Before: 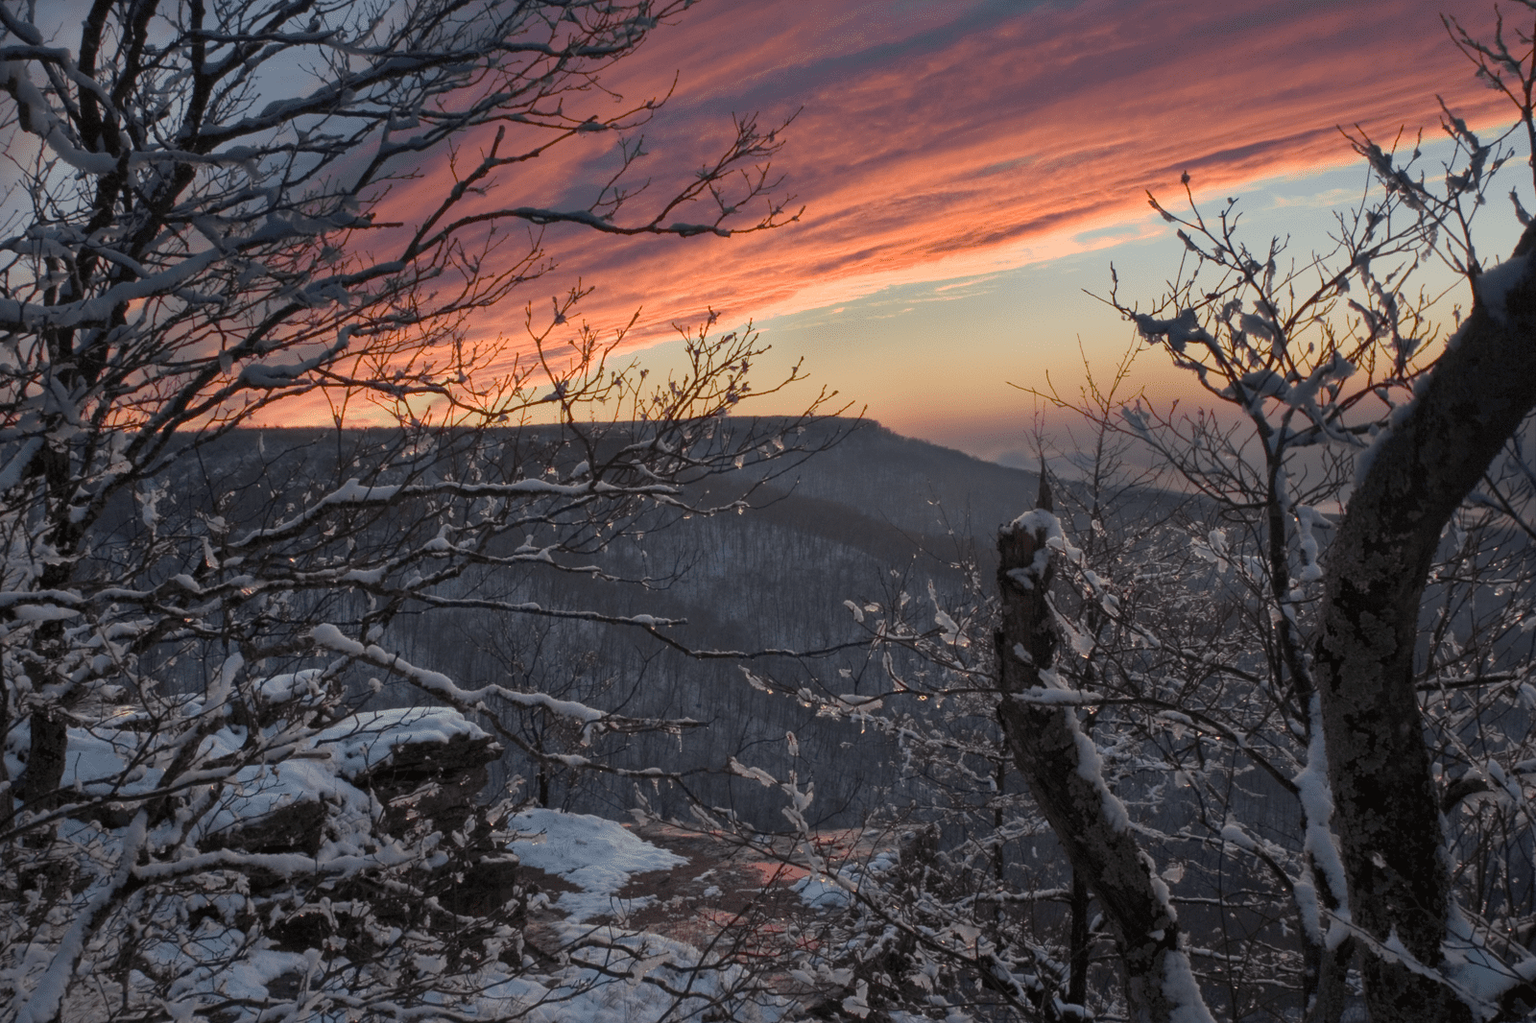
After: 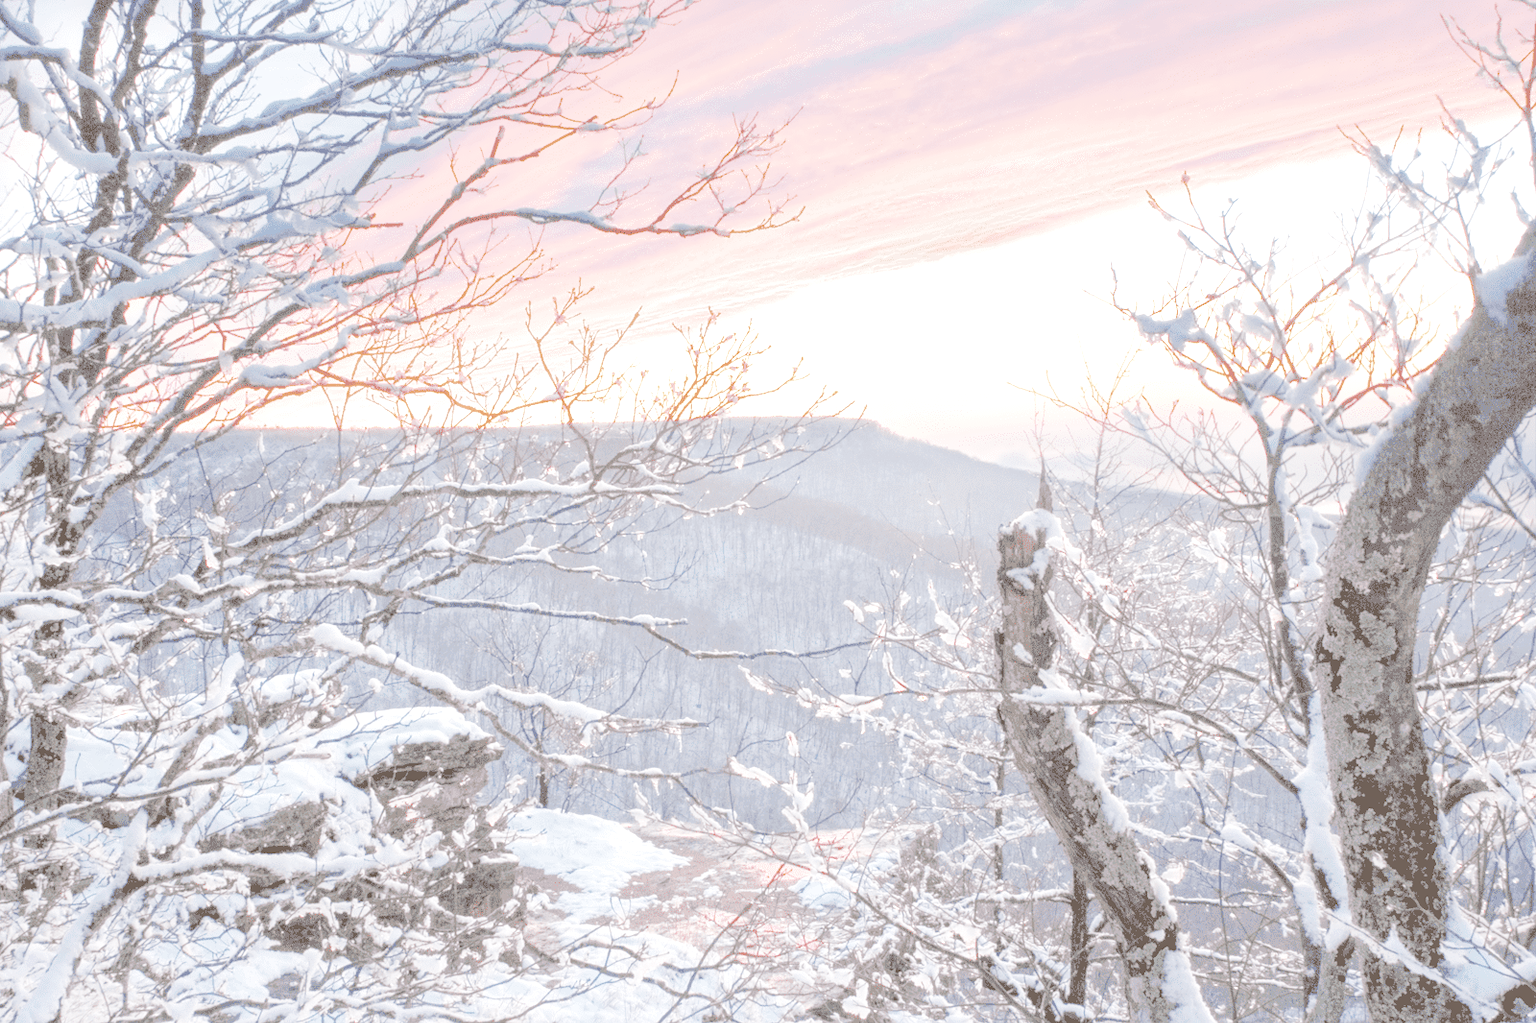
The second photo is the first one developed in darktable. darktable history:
exposure: exposure 0.6 EV, compensate highlight preservation false
local contrast: highlights 20%, detail 150%
color balance: output saturation 120%
filmic rgb: middle gray luminance 4.29%, black relative exposure -13 EV, white relative exposure 5 EV, threshold 6 EV, target black luminance 0%, hardness 5.19, latitude 59.69%, contrast 0.767, highlights saturation mix 5%, shadows ↔ highlights balance 25.95%, add noise in highlights 0, color science v3 (2019), use custom middle-gray values true, iterations of high-quality reconstruction 0, contrast in highlights soft, enable highlight reconstruction true
